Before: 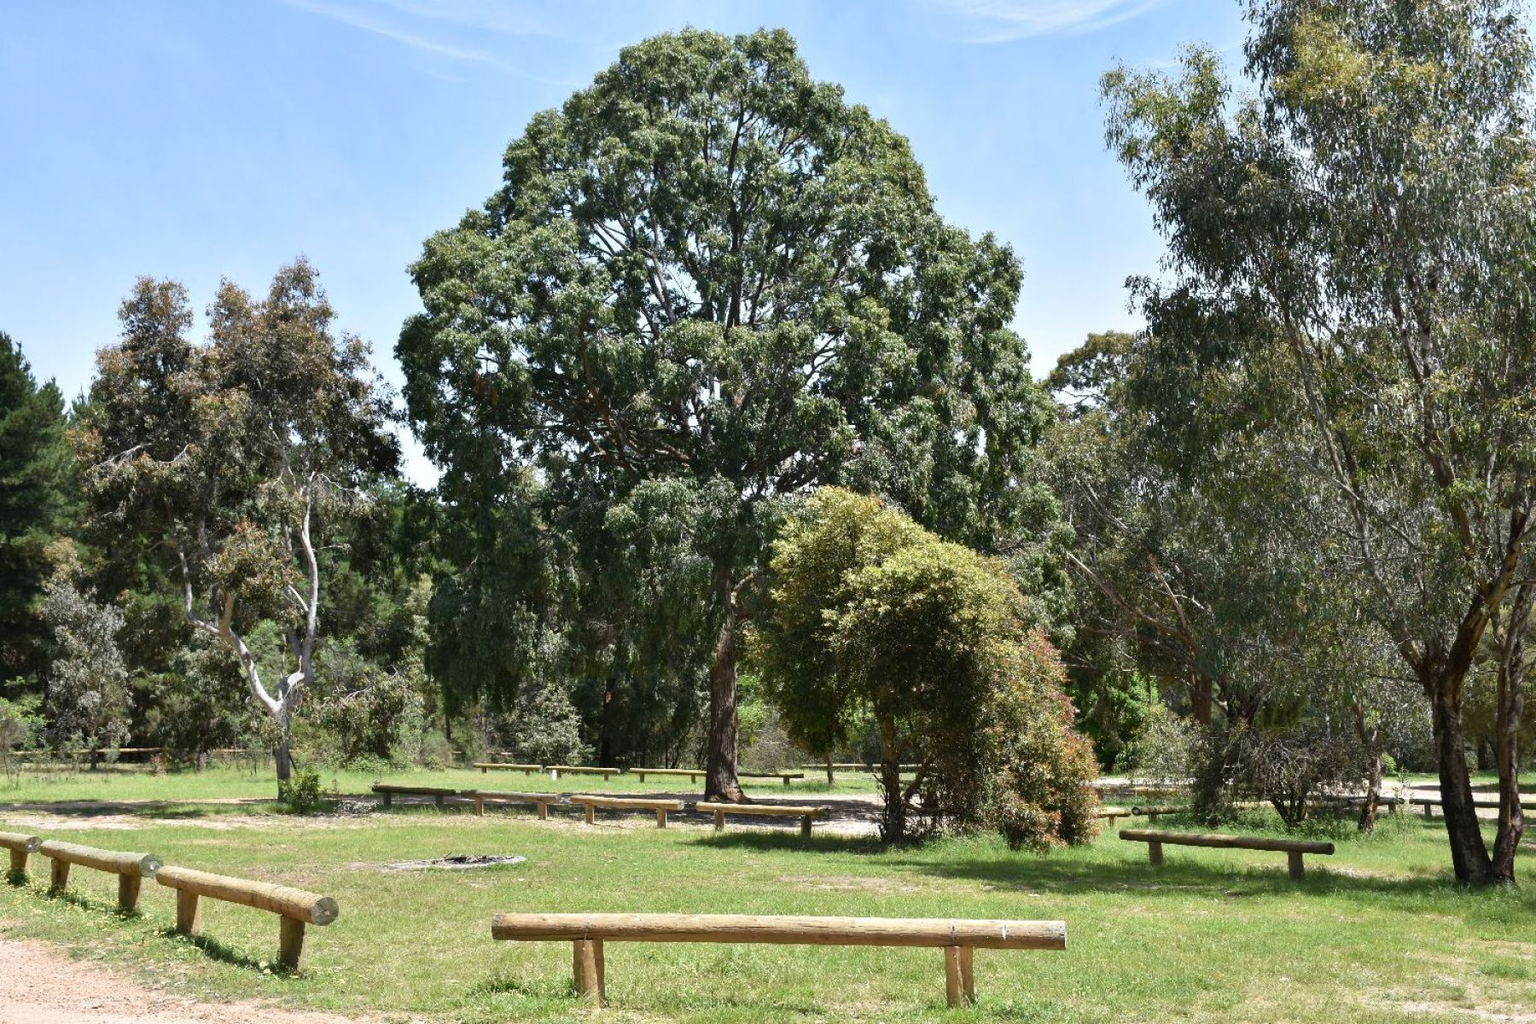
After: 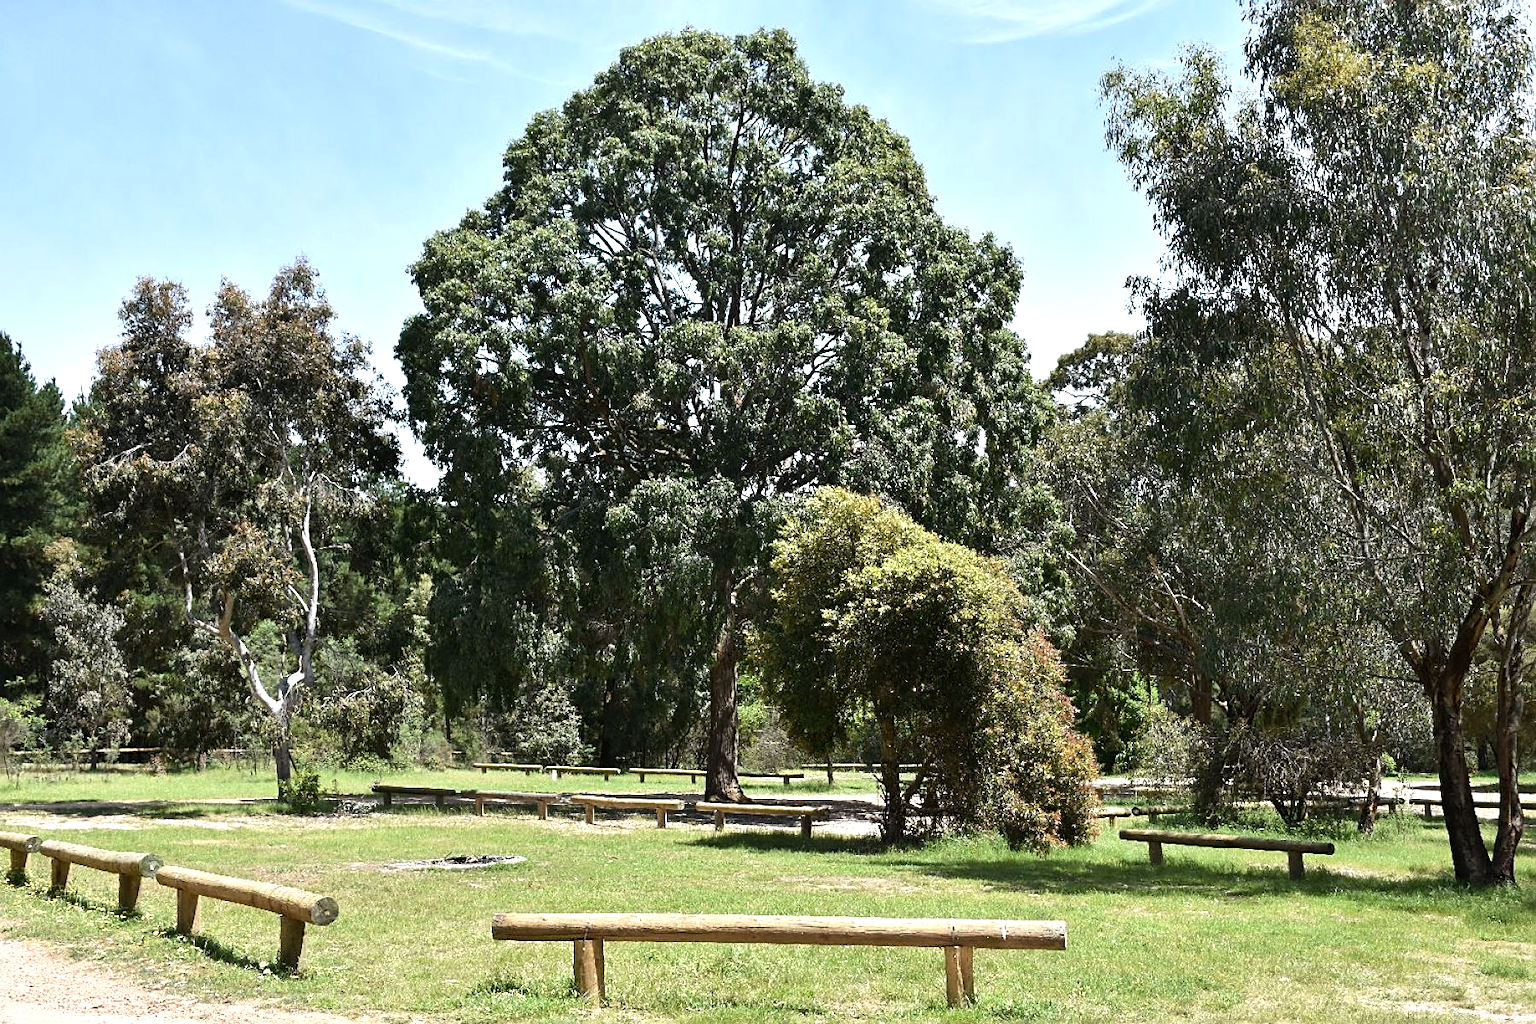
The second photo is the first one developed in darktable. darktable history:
tone equalizer: -8 EV -0.417 EV, -7 EV -0.389 EV, -6 EV -0.333 EV, -5 EV -0.222 EV, -3 EV 0.222 EV, -2 EV 0.333 EV, -1 EV 0.389 EV, +0 EV 0.417 EV, edges refinement/feathering 500, mask exposure compensation -1.57 EV, preserve details no
sharpen: on, module defaults
exposure: compensate highlight preservation false
